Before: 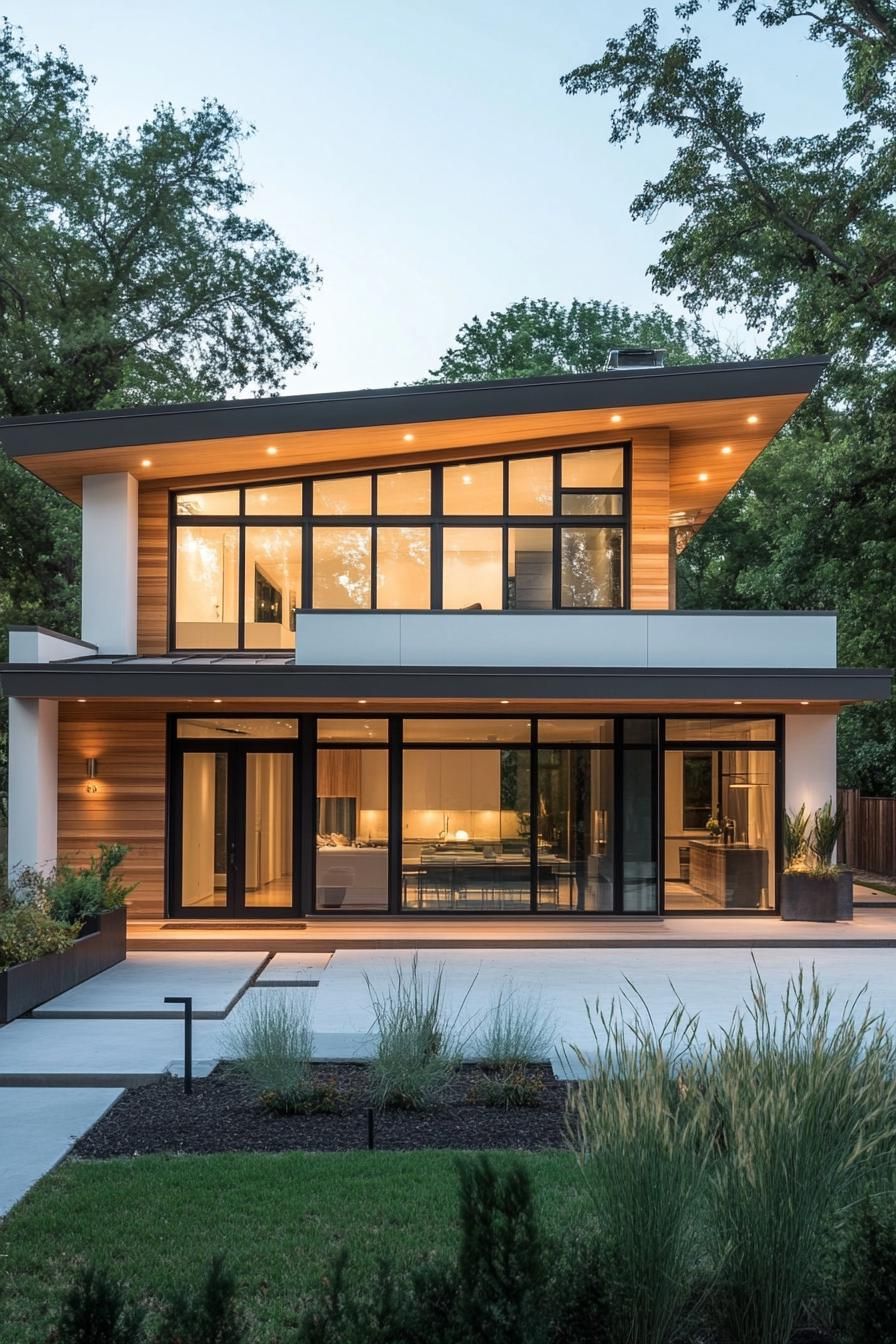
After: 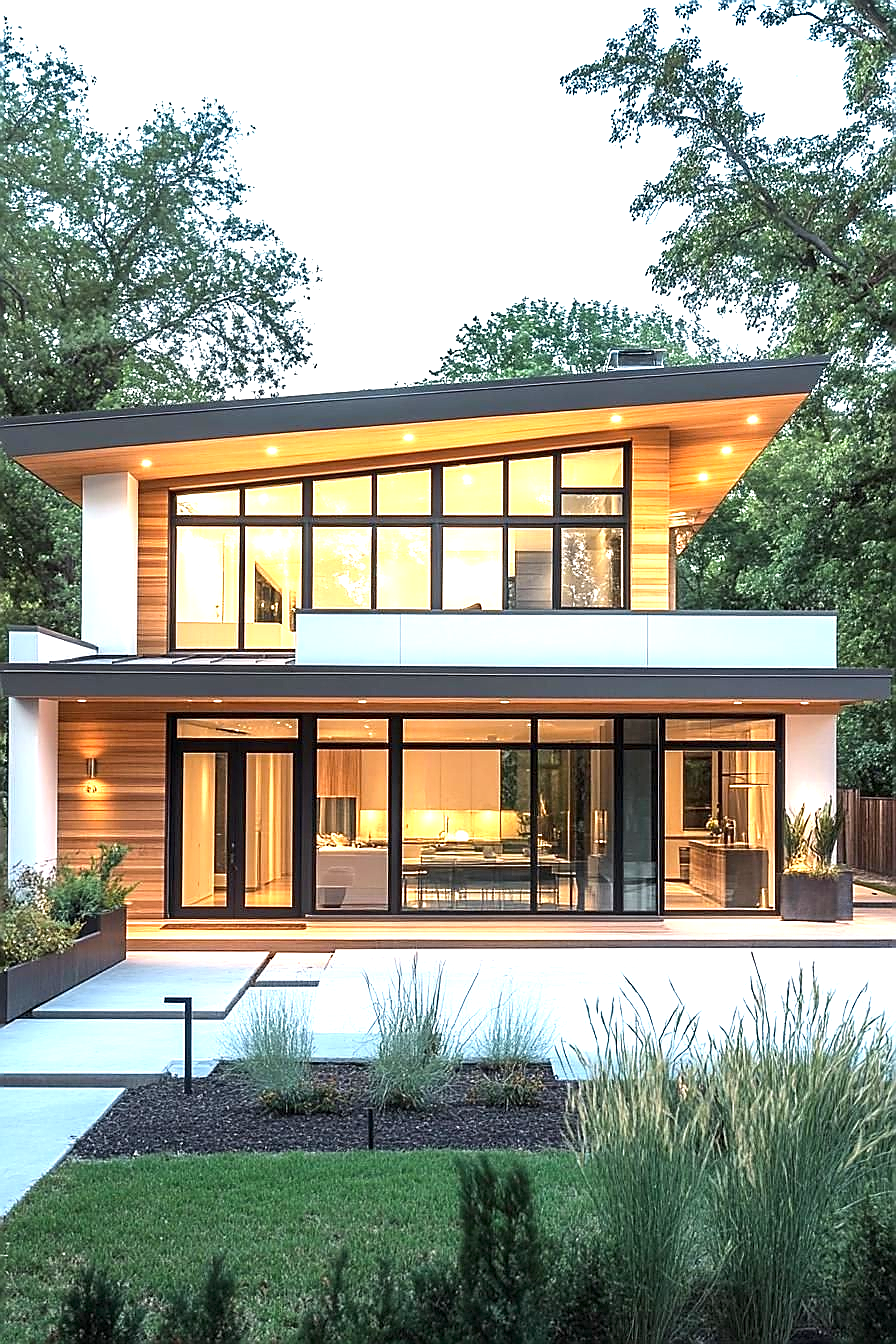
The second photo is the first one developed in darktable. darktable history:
exposure: black level correction 0, exposure 1.35 EV, compensate exposure bias true, compensate highlight preservation false
sharpen: radius 1.4, amount 1.25, threshold 0.7
